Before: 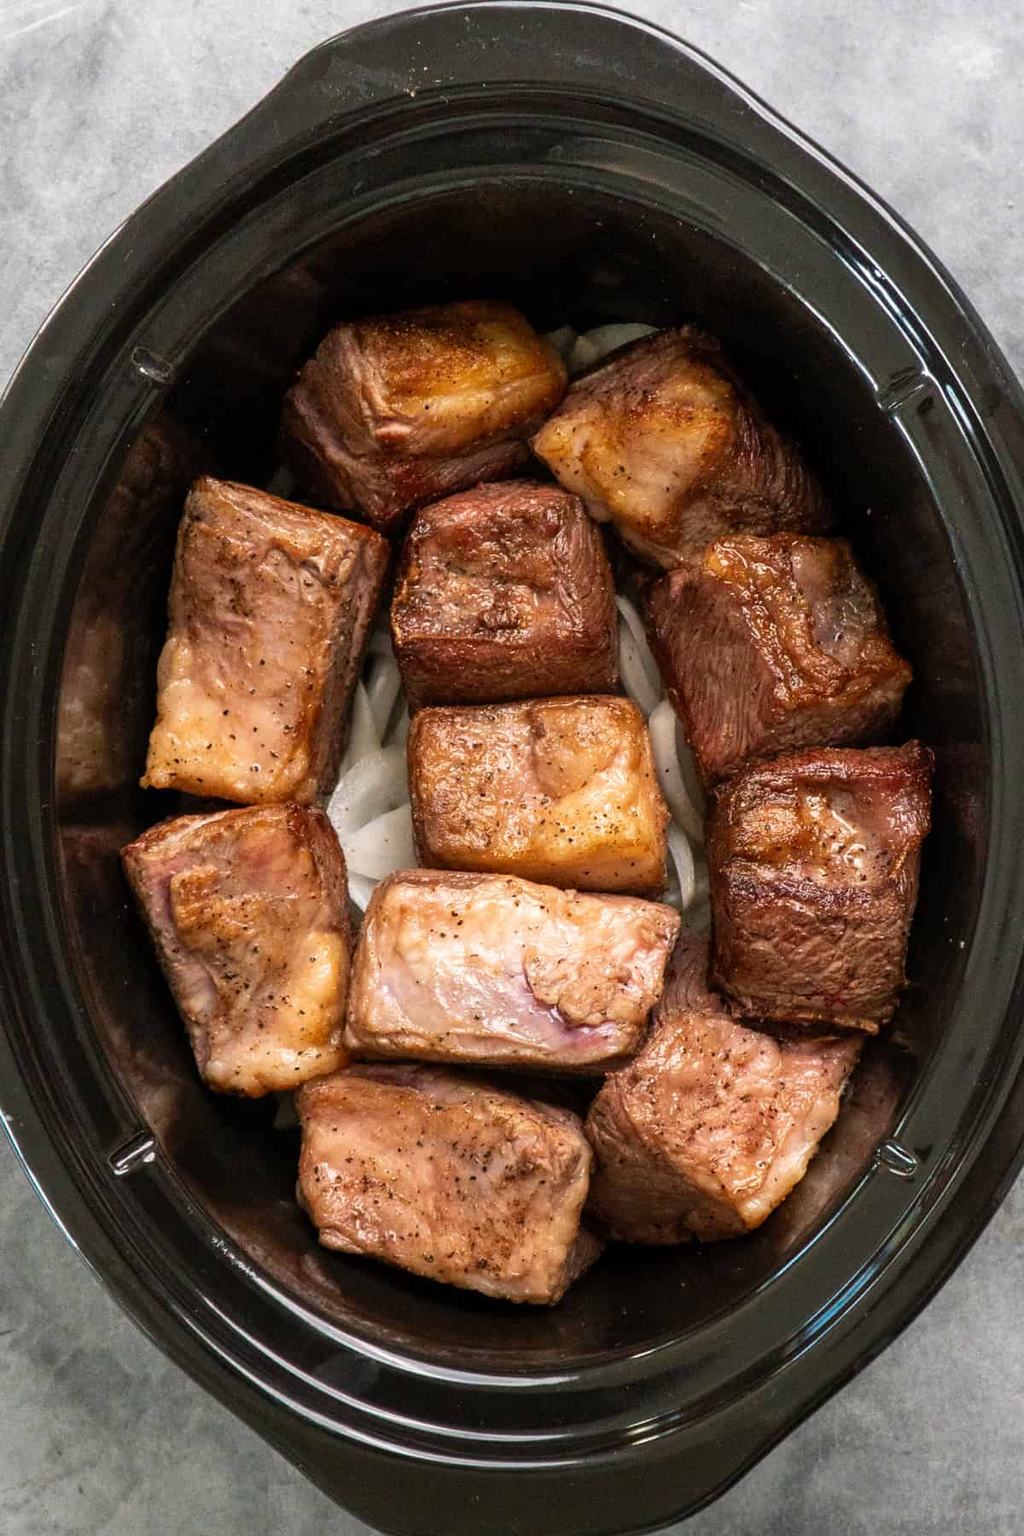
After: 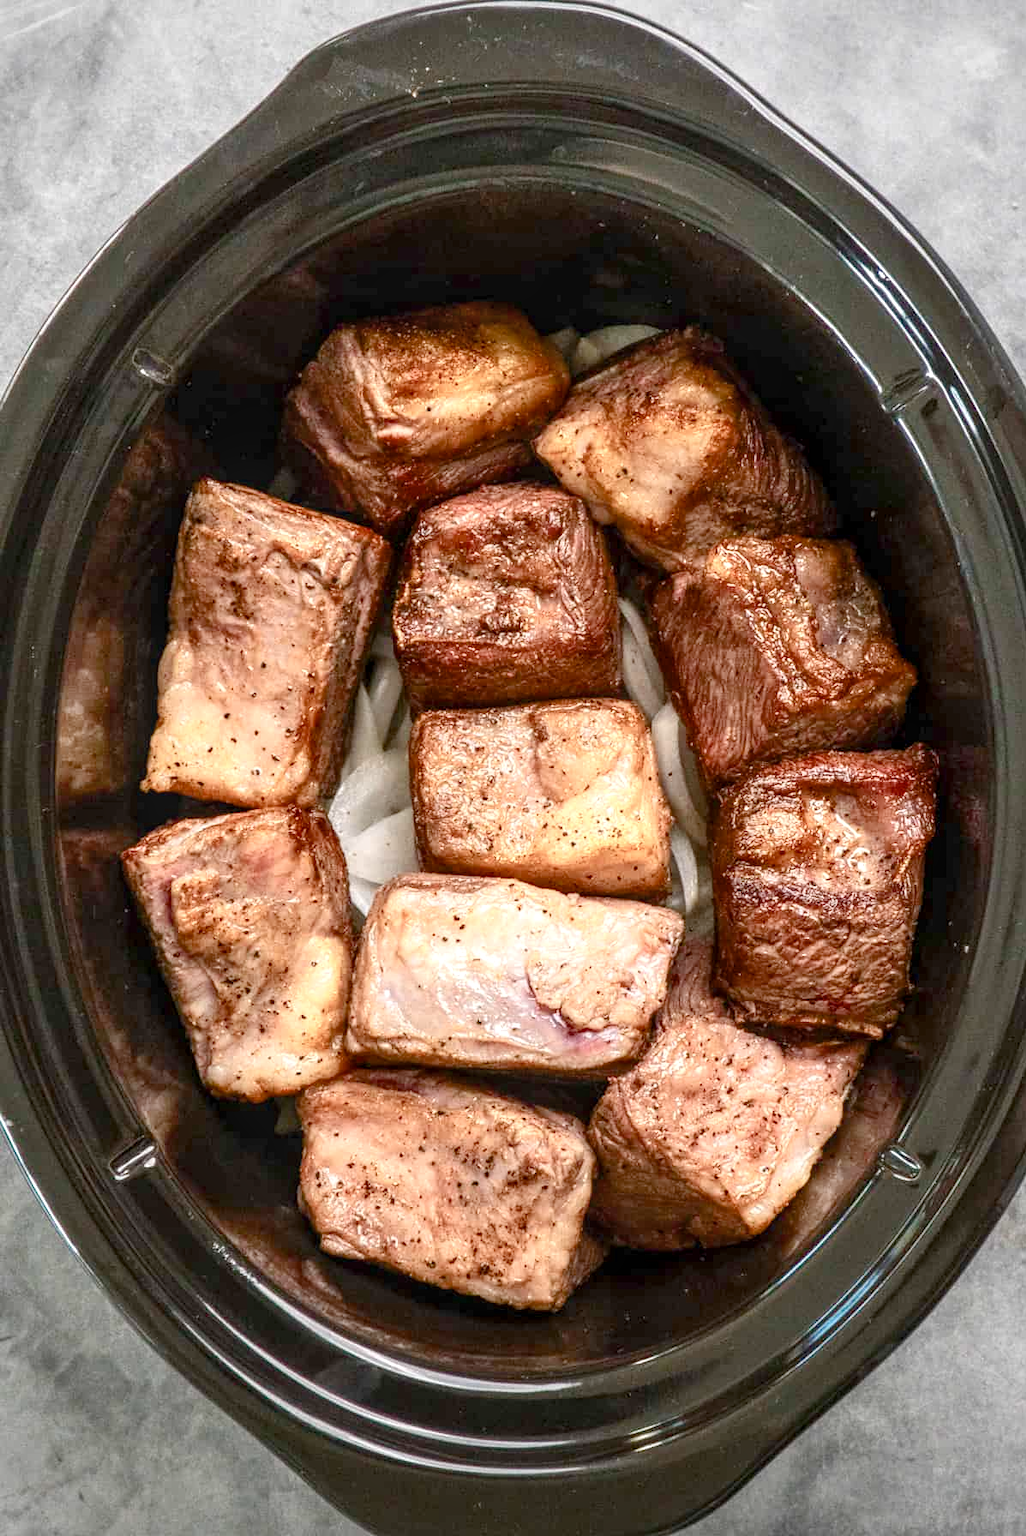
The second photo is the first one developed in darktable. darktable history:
color balance rgb: perceptual saturation grading › global saturation 0.102%, perceptual saturation grading › highlights -30.061%, perceptual saturation grading › shadows 19.927%, global vibrance -8.378%, contrast -13.515%, saturation formula JzAzBz (2021)
local contrast: on, module defaults
crop: left 0.012%
exposure: exposure 0.608 EV, compensate exposure bias true, compensate highlight preservation false
vignetting: fall-off start 91.77%
